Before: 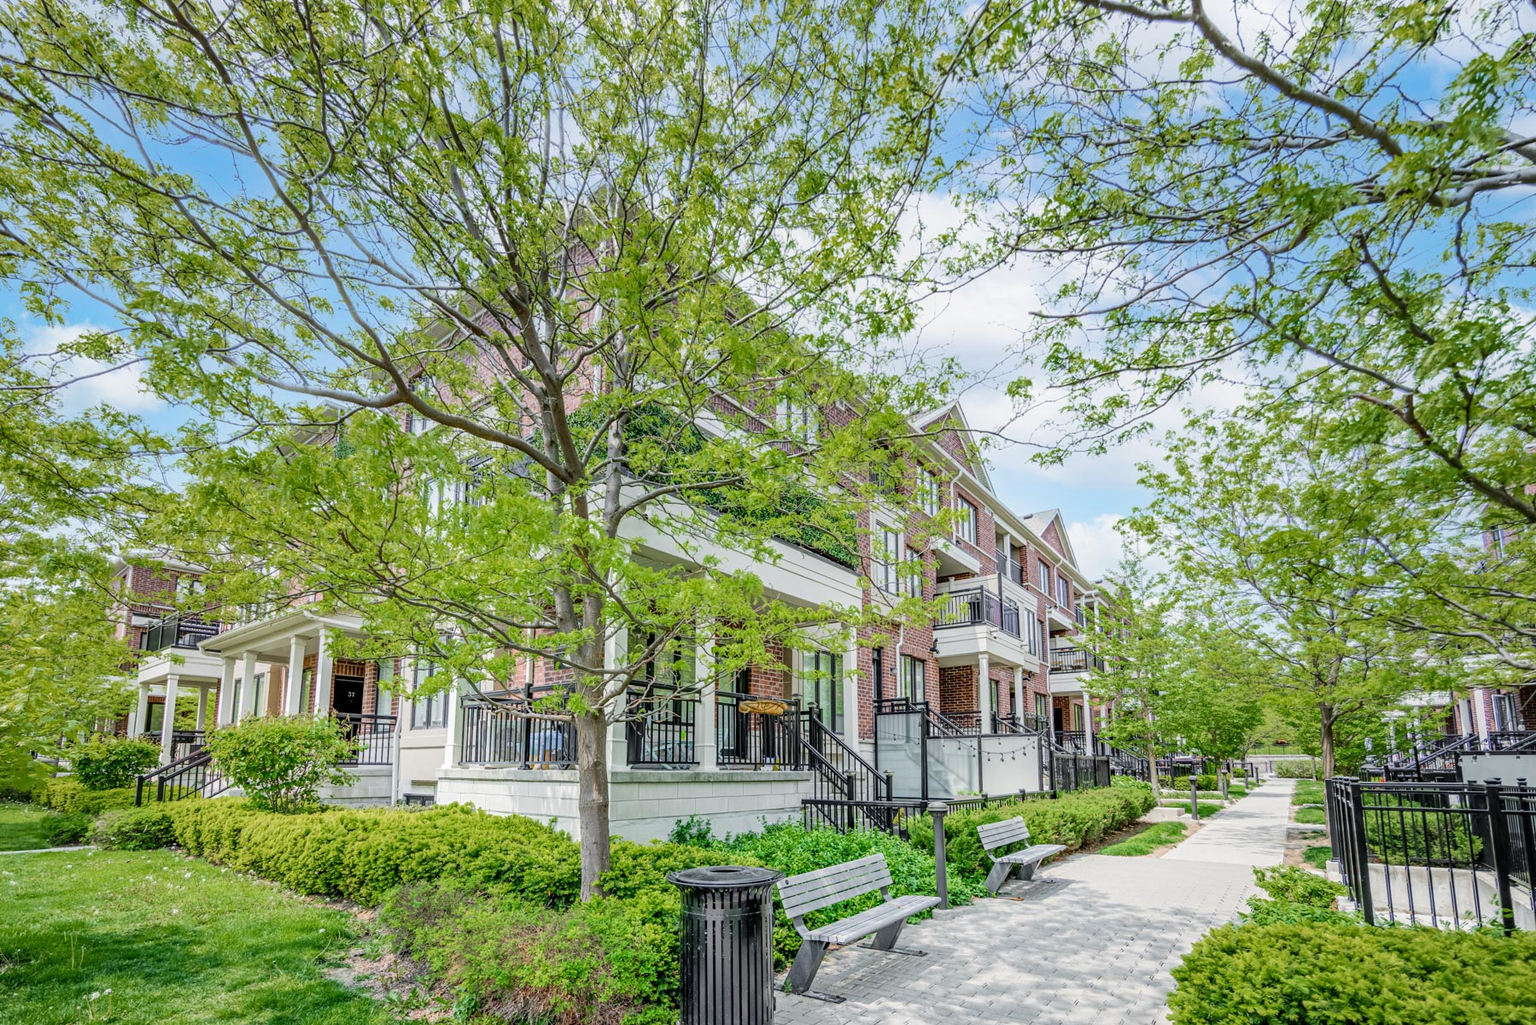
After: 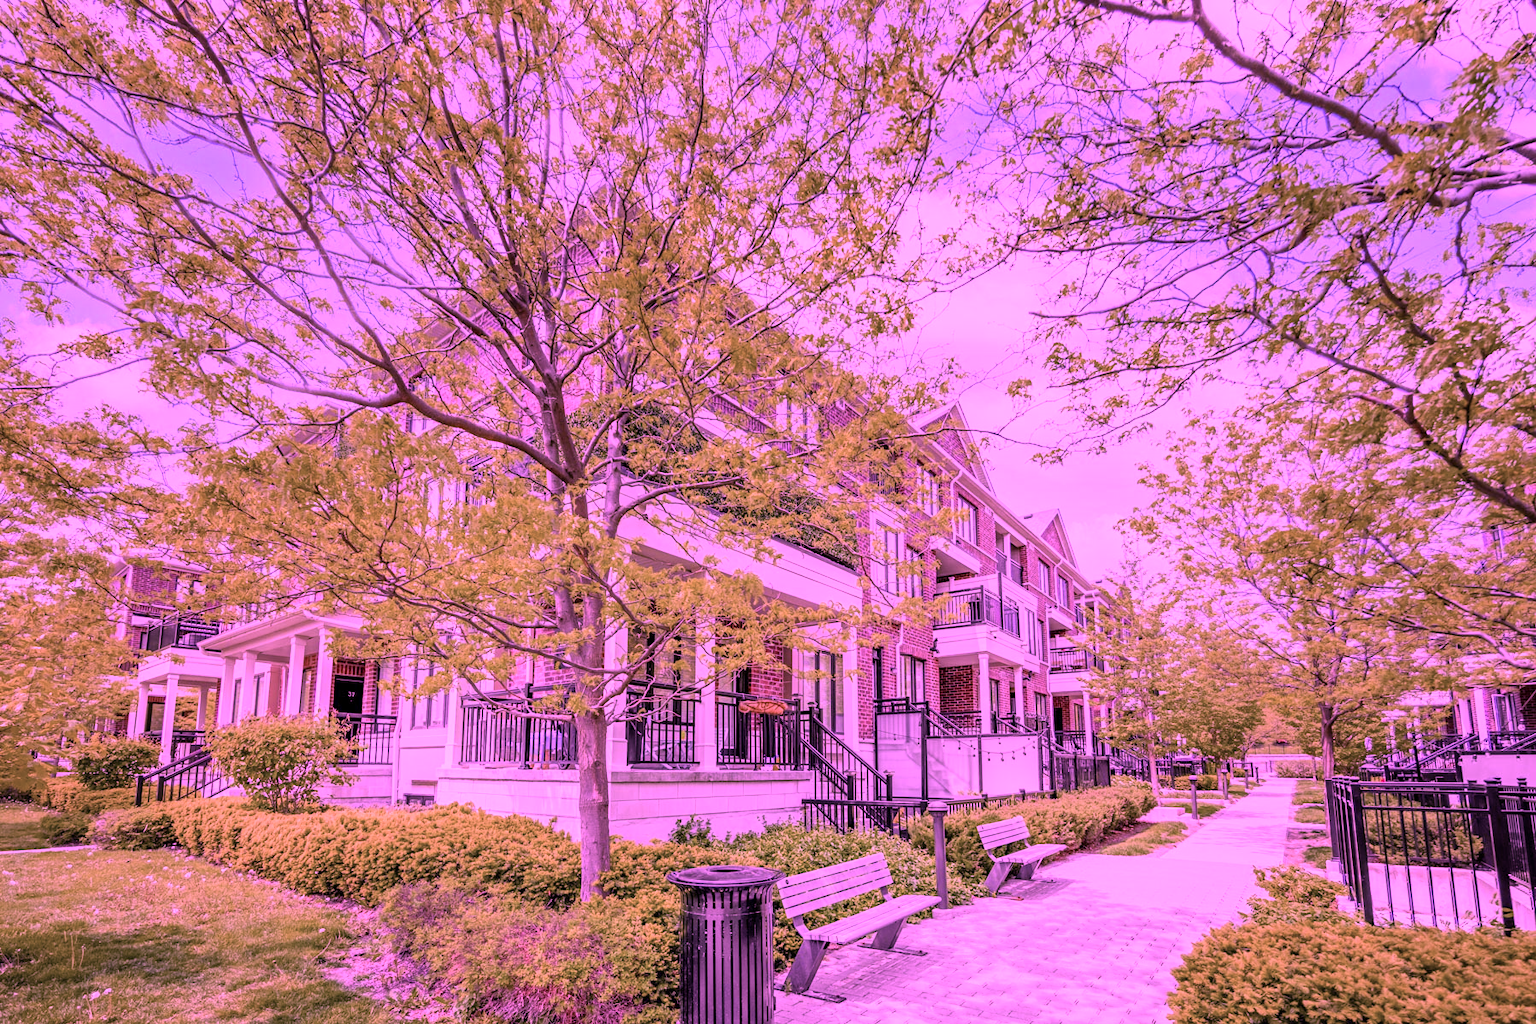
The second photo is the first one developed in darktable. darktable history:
color calibration: illuminant custom, x 0.262, y 0.52, temperature 7052.15 K
